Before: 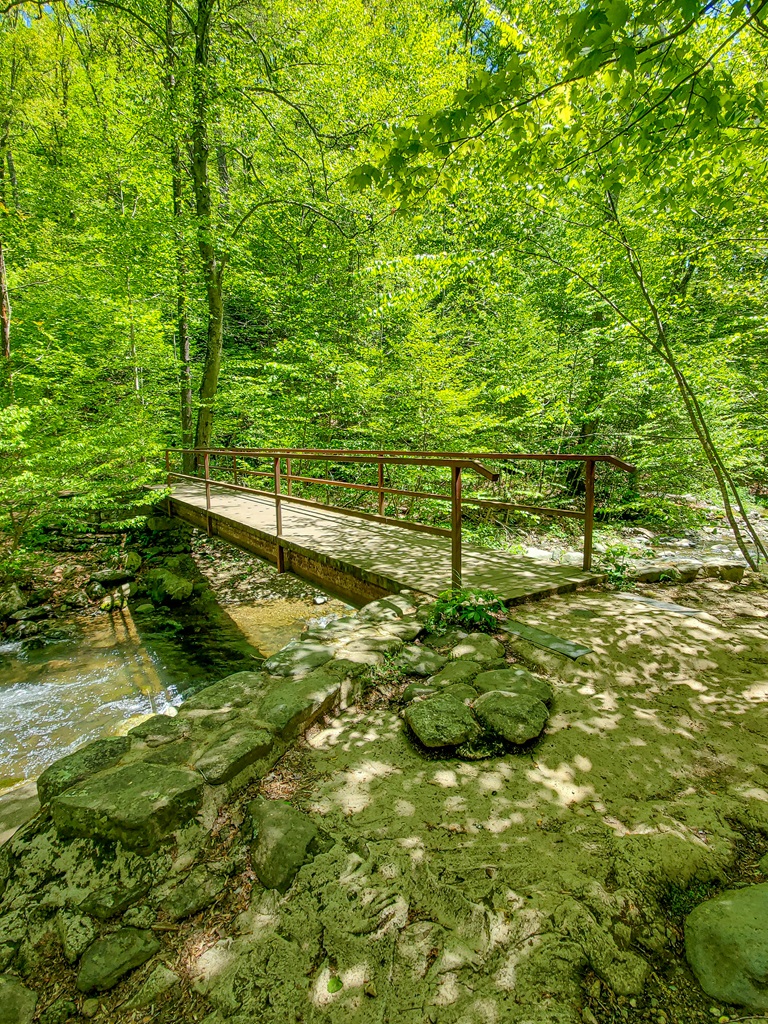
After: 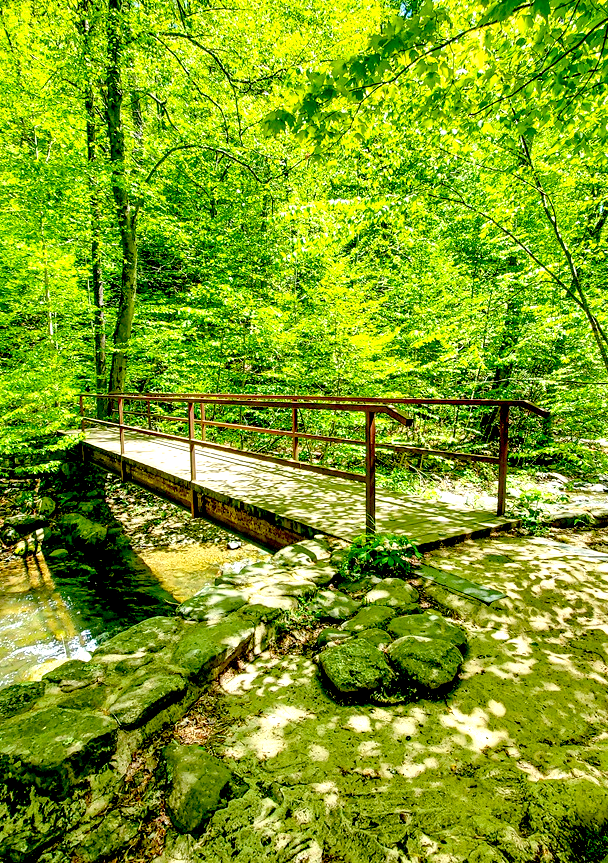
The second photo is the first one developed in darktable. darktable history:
exposure: black level correction 0.035, exposure 0.9 EV, compensate highlight preservation false
crop: left 11.225%, top 5.381%, right 9.565%, bottom 10.314%
